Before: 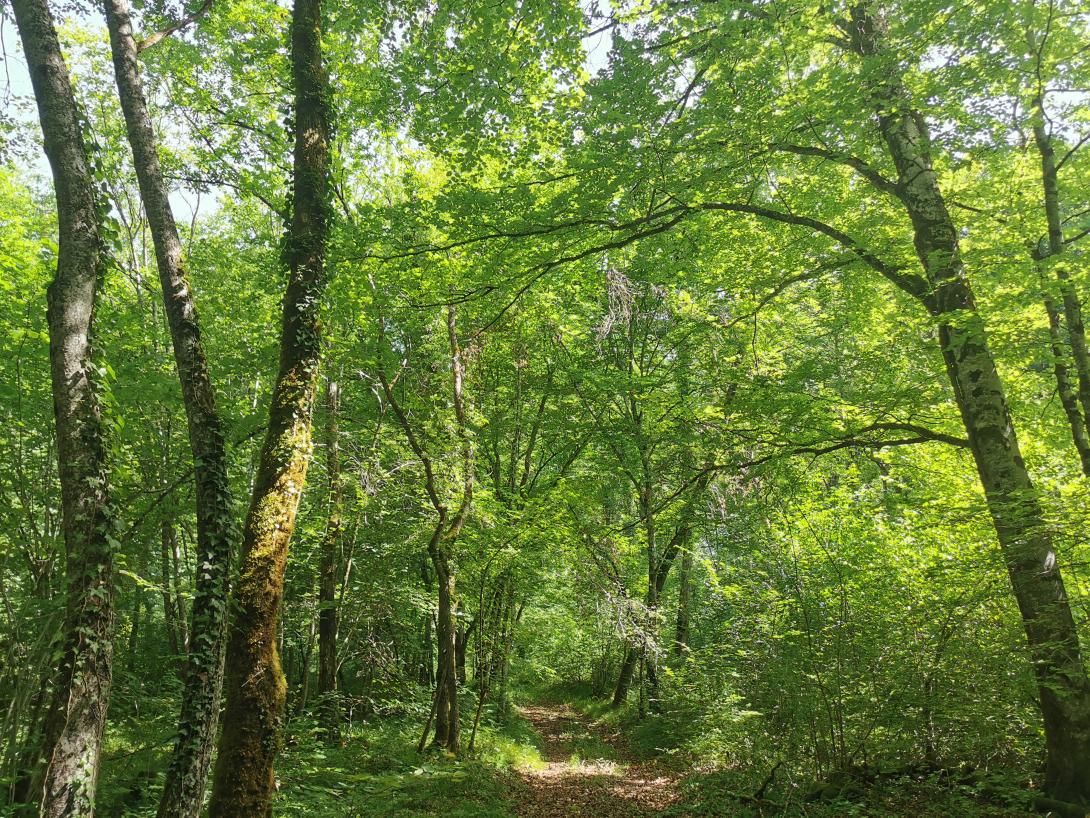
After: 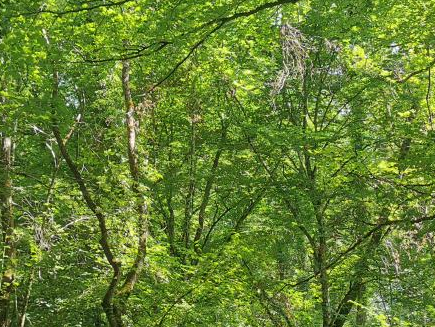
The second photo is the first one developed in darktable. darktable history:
crop: left 30%, top 30%, right 30%, bottom 30%
color balance: mode lift, gamma, gain (sRGB)
